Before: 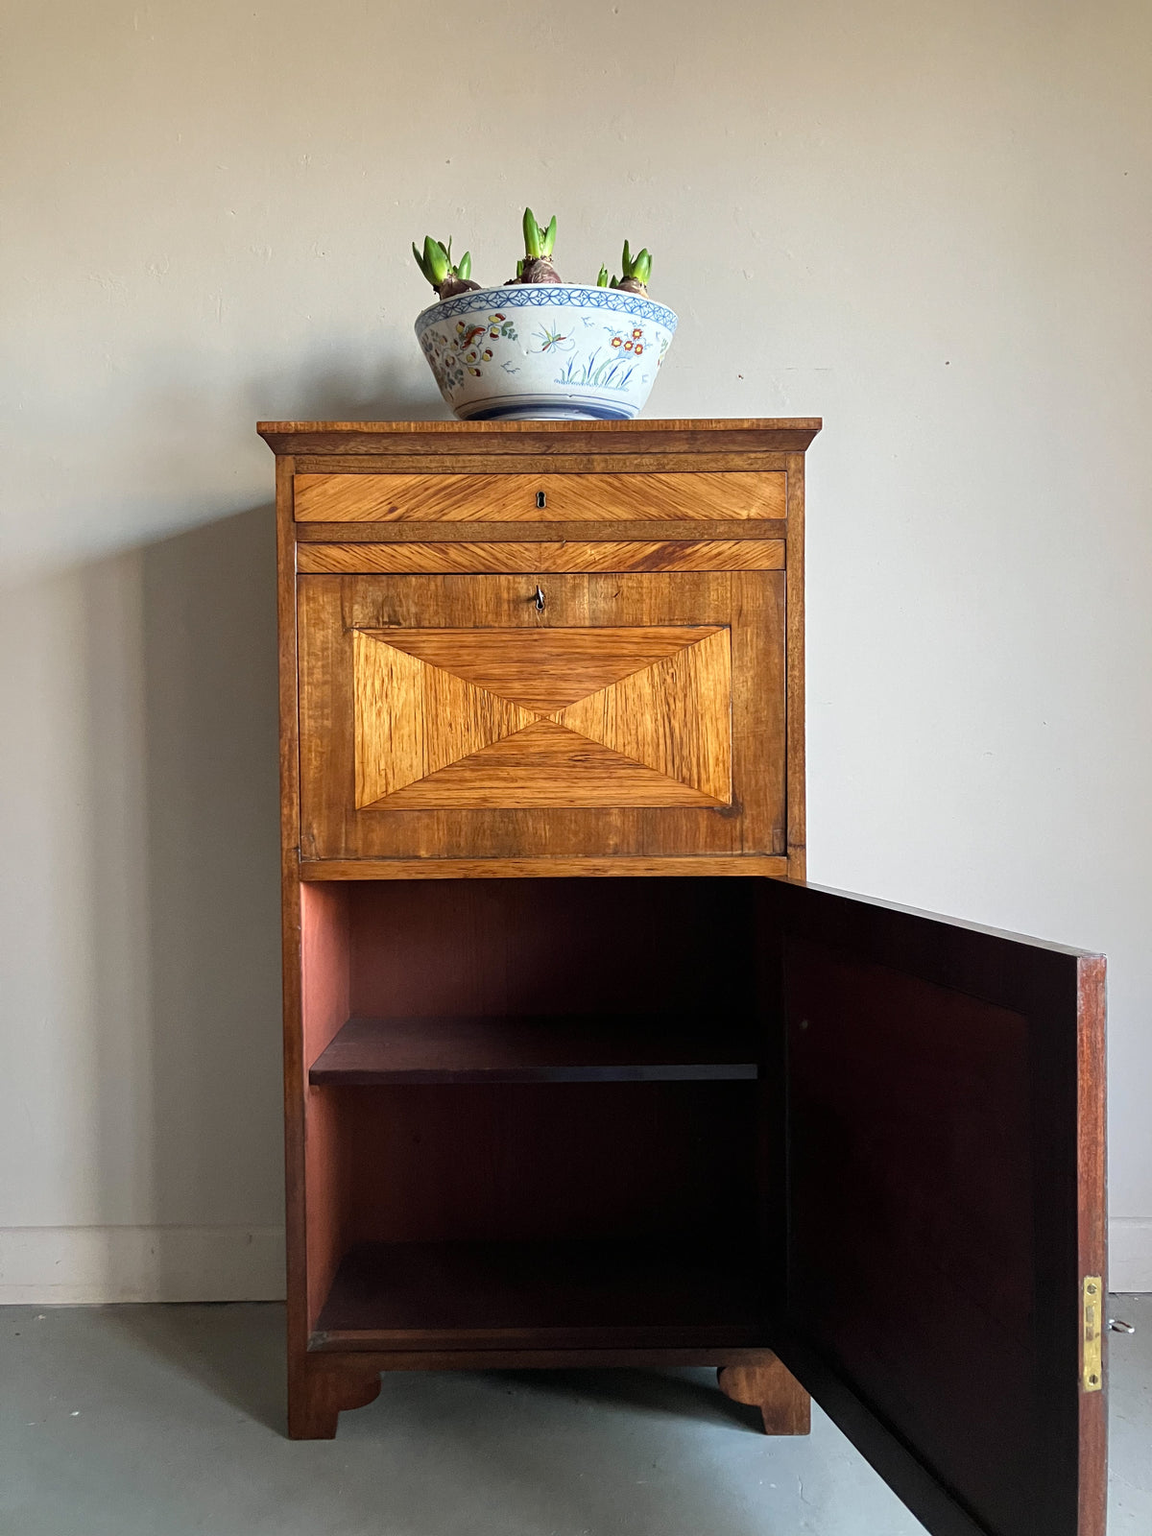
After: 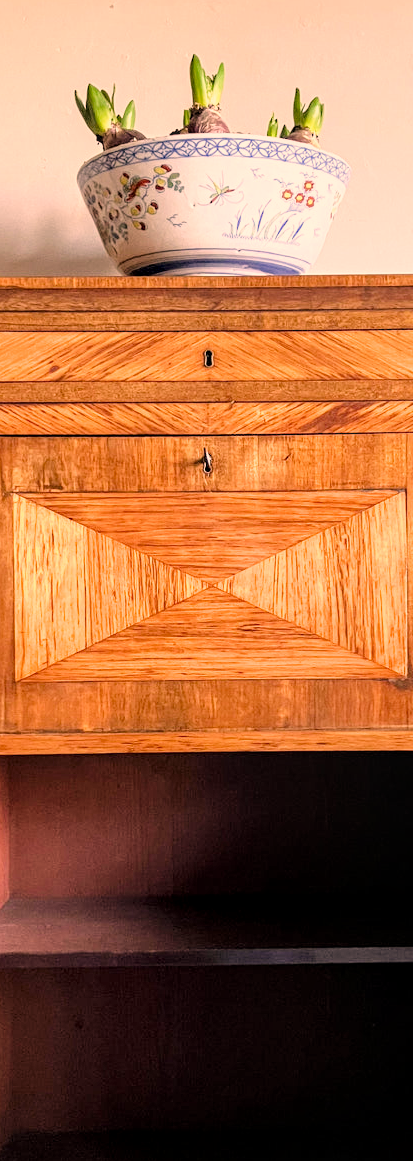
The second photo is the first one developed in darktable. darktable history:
crop and rotate: left 29.638%, top 10.159%, right 35.937%, bottom 17.224%
sharpen: radius 2.923, amount 0.864, threshold 47.492
local contrast: detail 130%
color correction: highlights a* 21.14, highlights b* 19.25
filmic rgb: black relative exposure -7.65 EV, white relative exposure 4.56 EV, hardness 3.61
exposure: black level correction 0, exposure 1.411 EV, compensate highlight preservation false
shadows and highlights: shadows 9.39, white point adjustment 1.02, highlights -40.46
